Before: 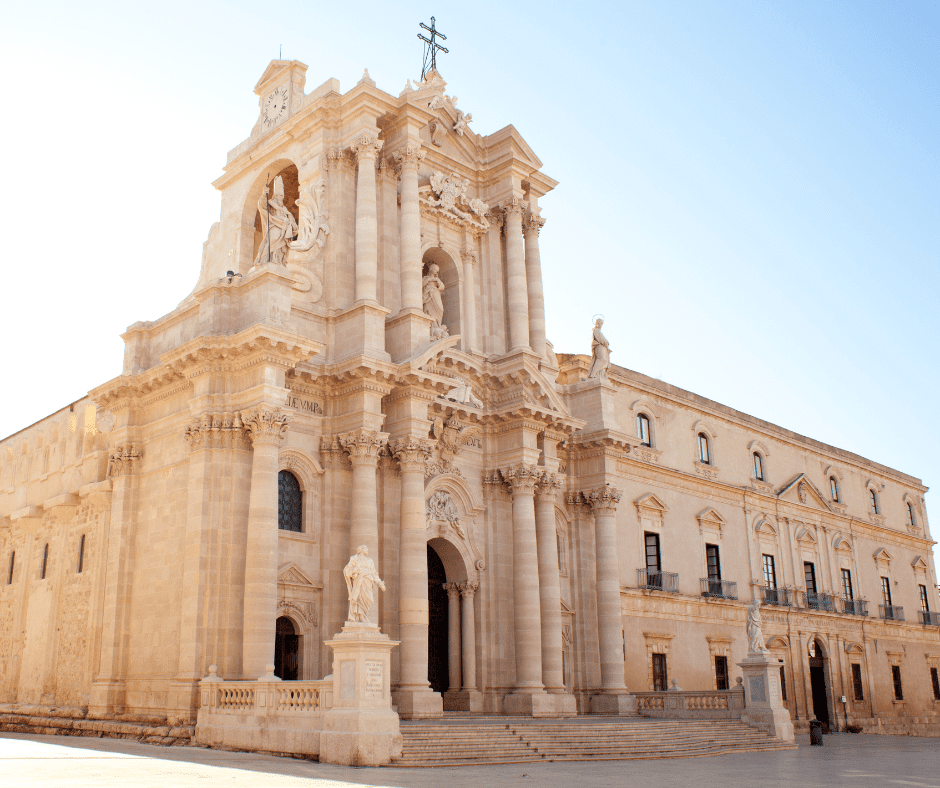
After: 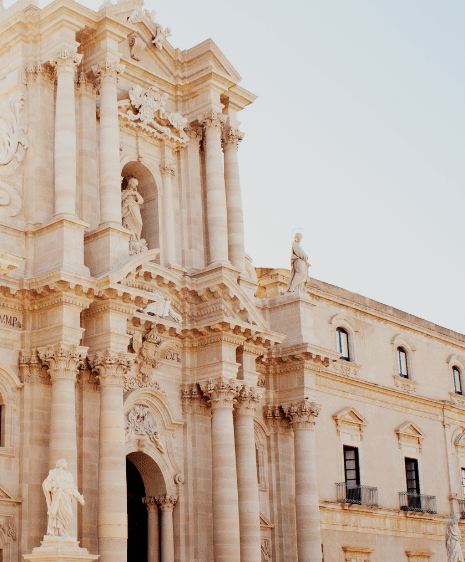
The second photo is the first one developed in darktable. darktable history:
crop: left 32.075%, top 10.976%, right 18.355%, bottom 17.596%
sigmoid: contrast 1.69, skew -0.23, preserve hue 0%, red attenuation 0.1, red rotation 0.035, green attenuation 0.1, green rotation -0.017, blue attenuation 0.15, blue rotation -0.052, base primaries Rec2020
